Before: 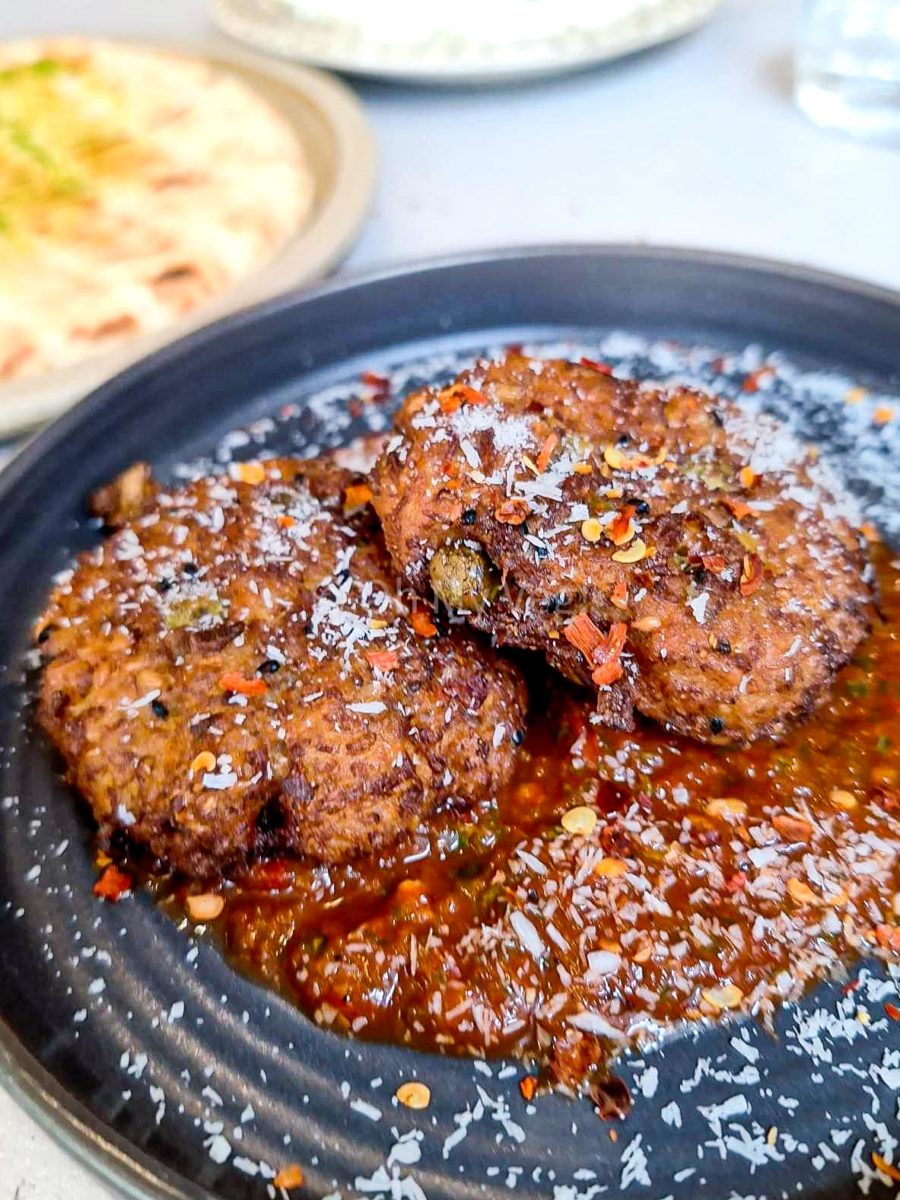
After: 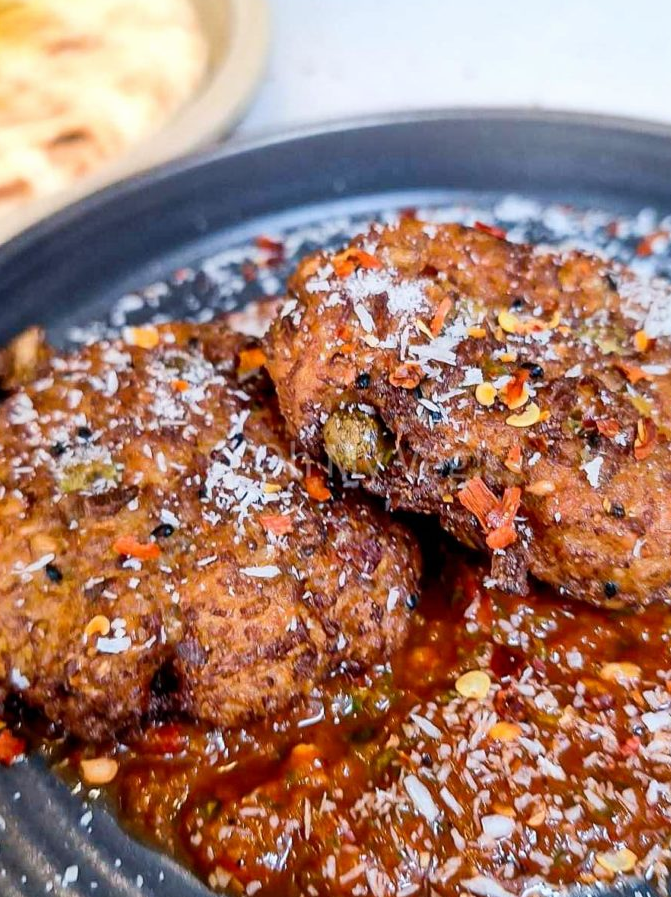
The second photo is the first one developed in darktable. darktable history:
exposure: exposure -0.017 EV, compensate exposure bias true, compensate highlight preservation false
crop and rotate: left 11.831%, top 11.353%, right 13.597%, bottom 13.853%
